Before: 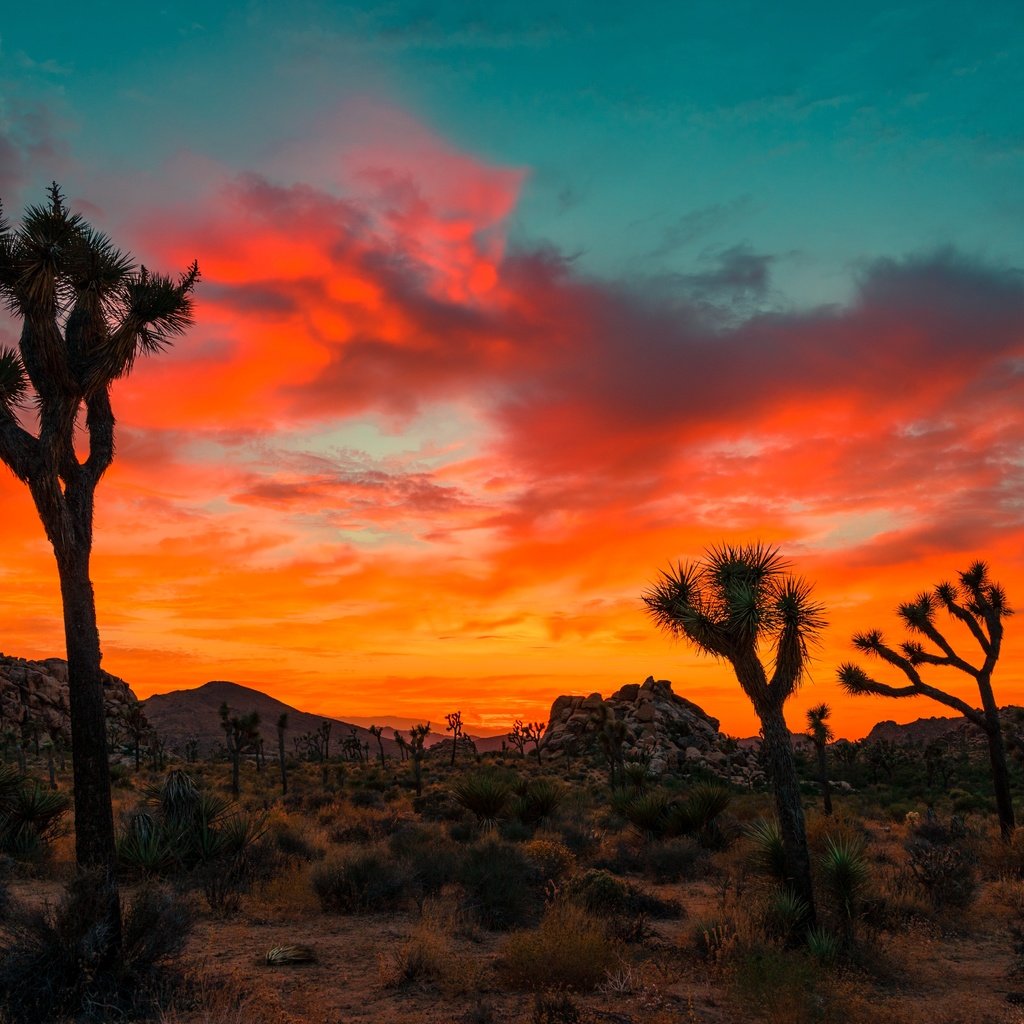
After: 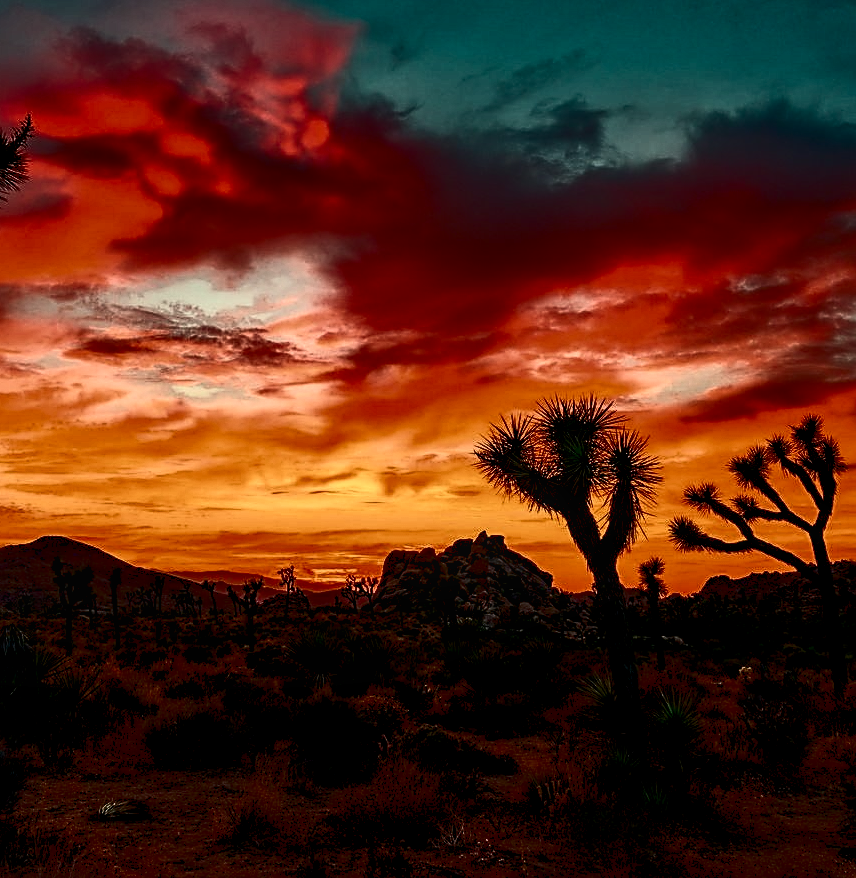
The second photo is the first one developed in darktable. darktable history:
levels: mode automatic, levels [0, 0.394, 0.787]
tone equalizer: -8 EV -0.032 EV, -7 EV 0.033 EV, -6 EV -0.008 EV, -5 EV 0.005 EV, -4 EV -0.033 EV, -3 EV -0.234 EV, -2 EV -0.649 EV, -1 EV -0.969 EV, +0 EV -0.983 EV
crop: left 16.309%, top 14.208%
contrast brightness saturation: contrast 0.93, brightness 0.193
exposure: black level correction 0.012, compensate highlight preservation false
sharpen: on, module defaults
local contrast: on, module defaults
